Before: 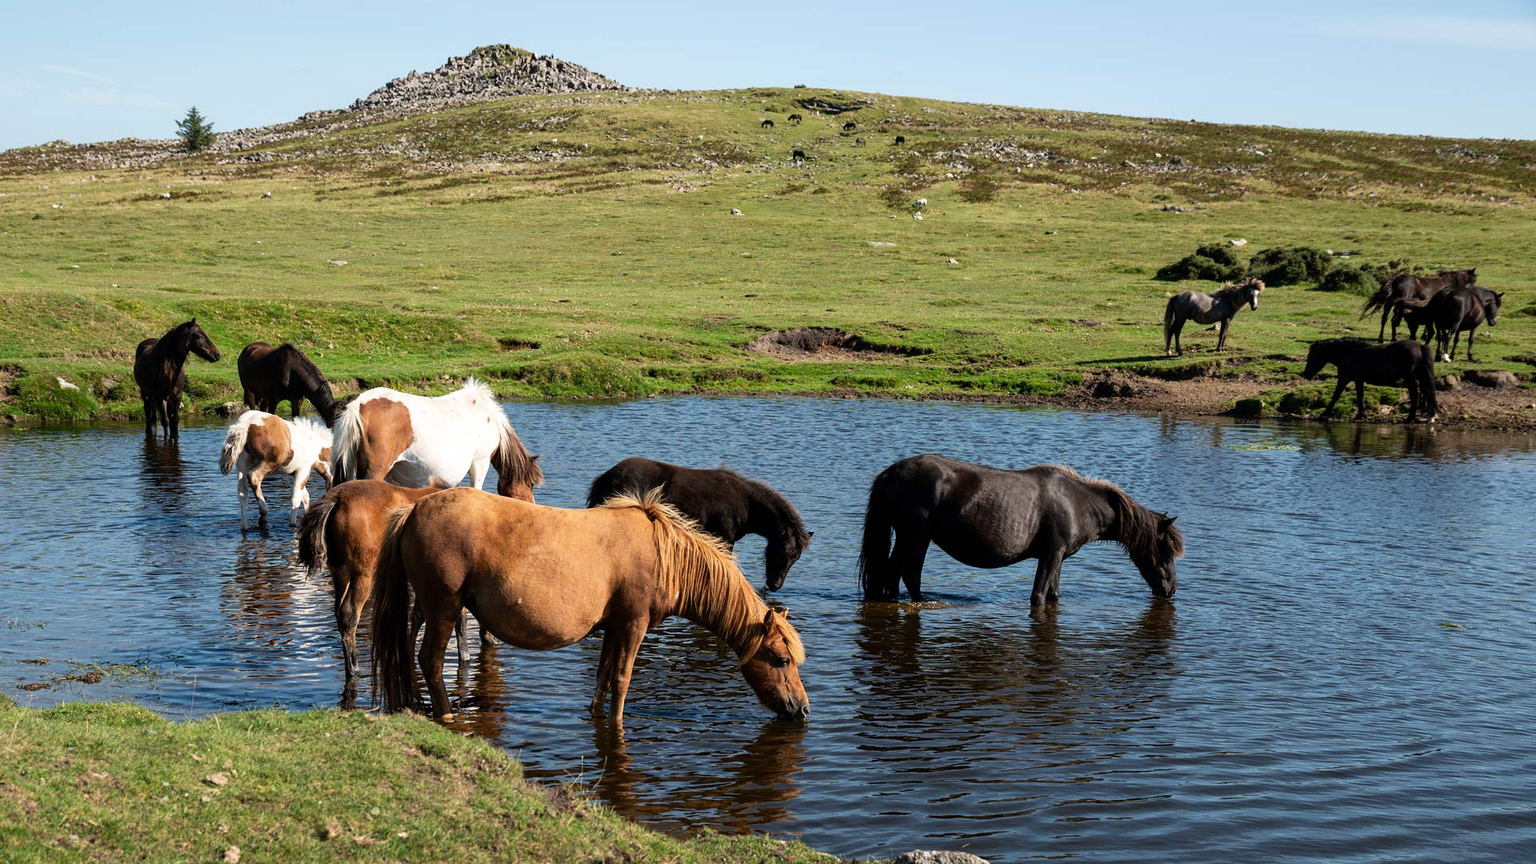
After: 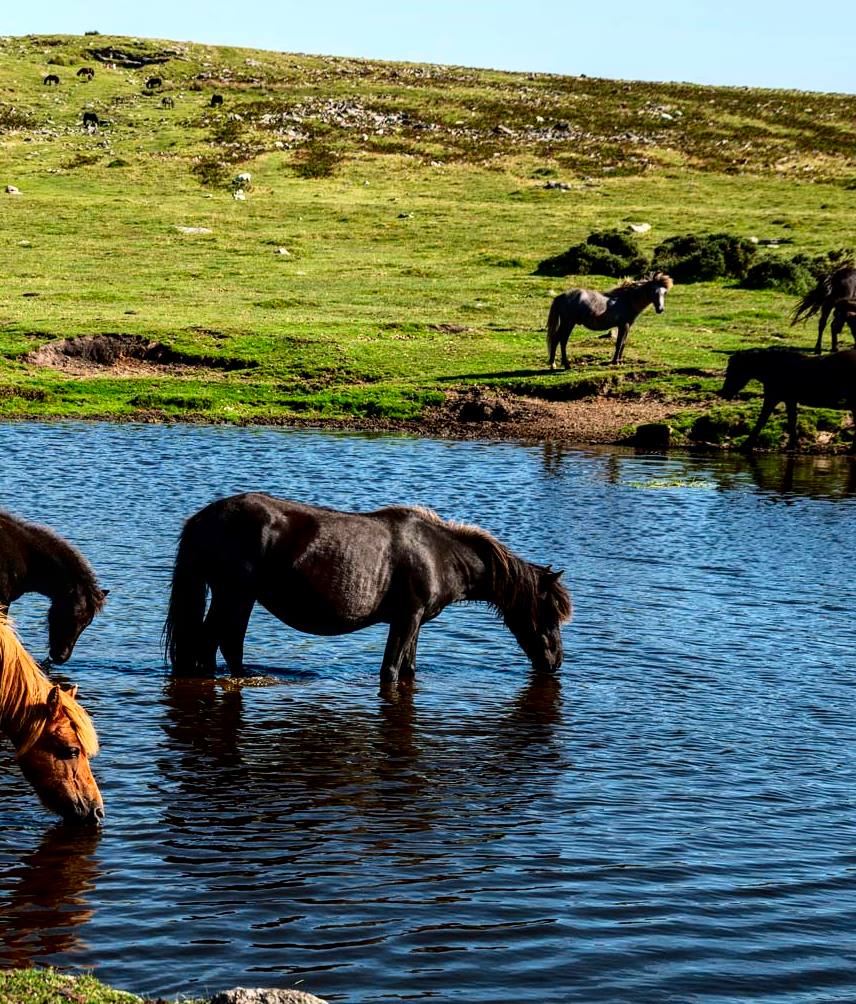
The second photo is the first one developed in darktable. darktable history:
contrast brightness saturation: brightness -0.252, saturation 0.203
base curve: curves: ch0 [(0, 0) (0.028, 0.03) (0.121, 0.232) (0.46, 0.748) (0.859, 0.968) (1, 1)]
local contrast: on, module defaults
crop: left 47.3%, top 6.95%, right 8.099%
